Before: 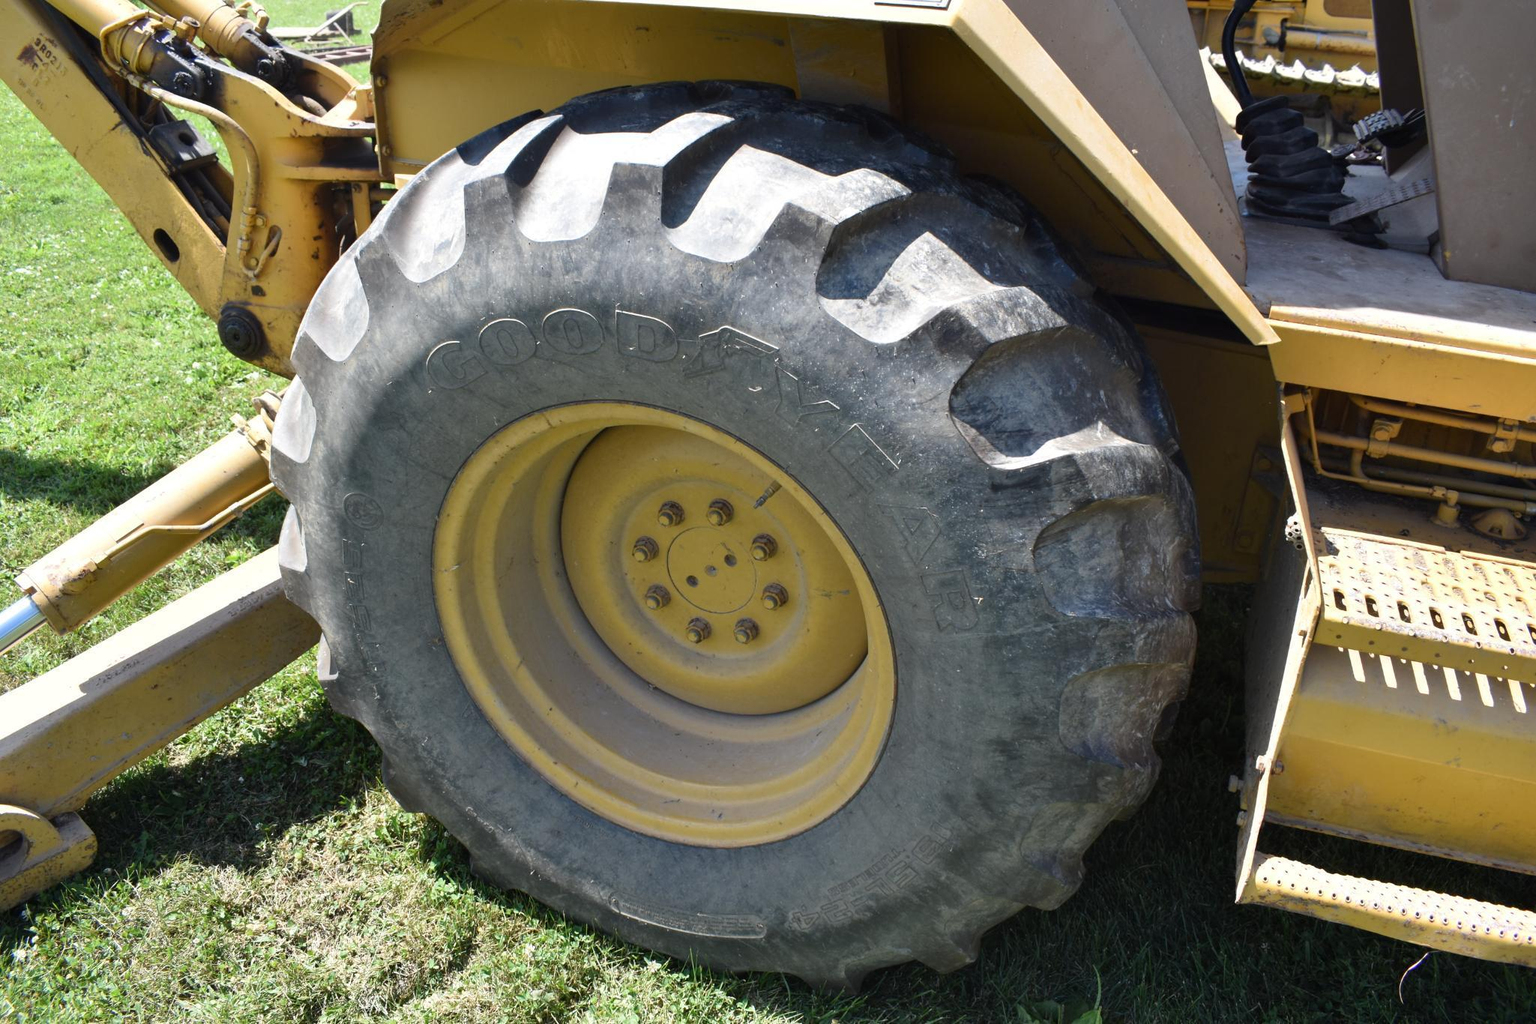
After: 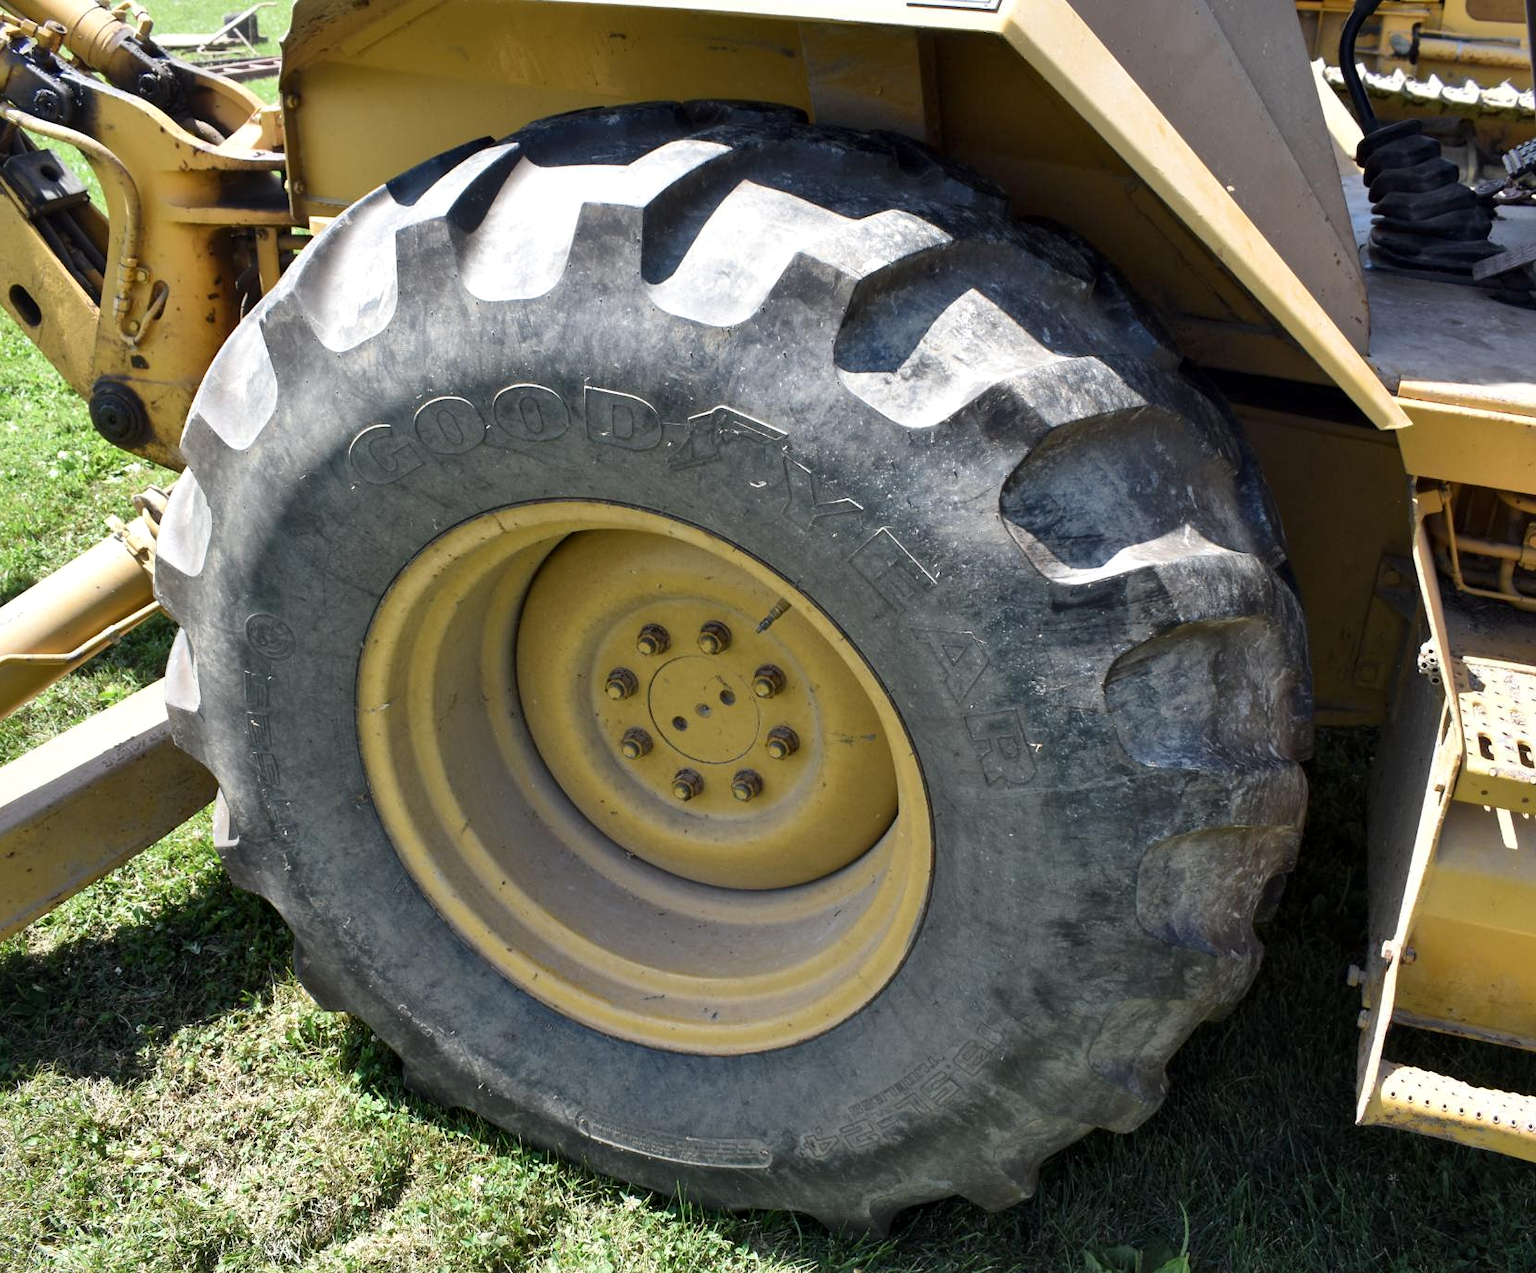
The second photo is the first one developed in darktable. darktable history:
local contrast: mode bilateral grid, contrast 21, coarseness 50, detail 140%, midtone range 0.2
crop and rotate: left 9.52%, right 10.108%
